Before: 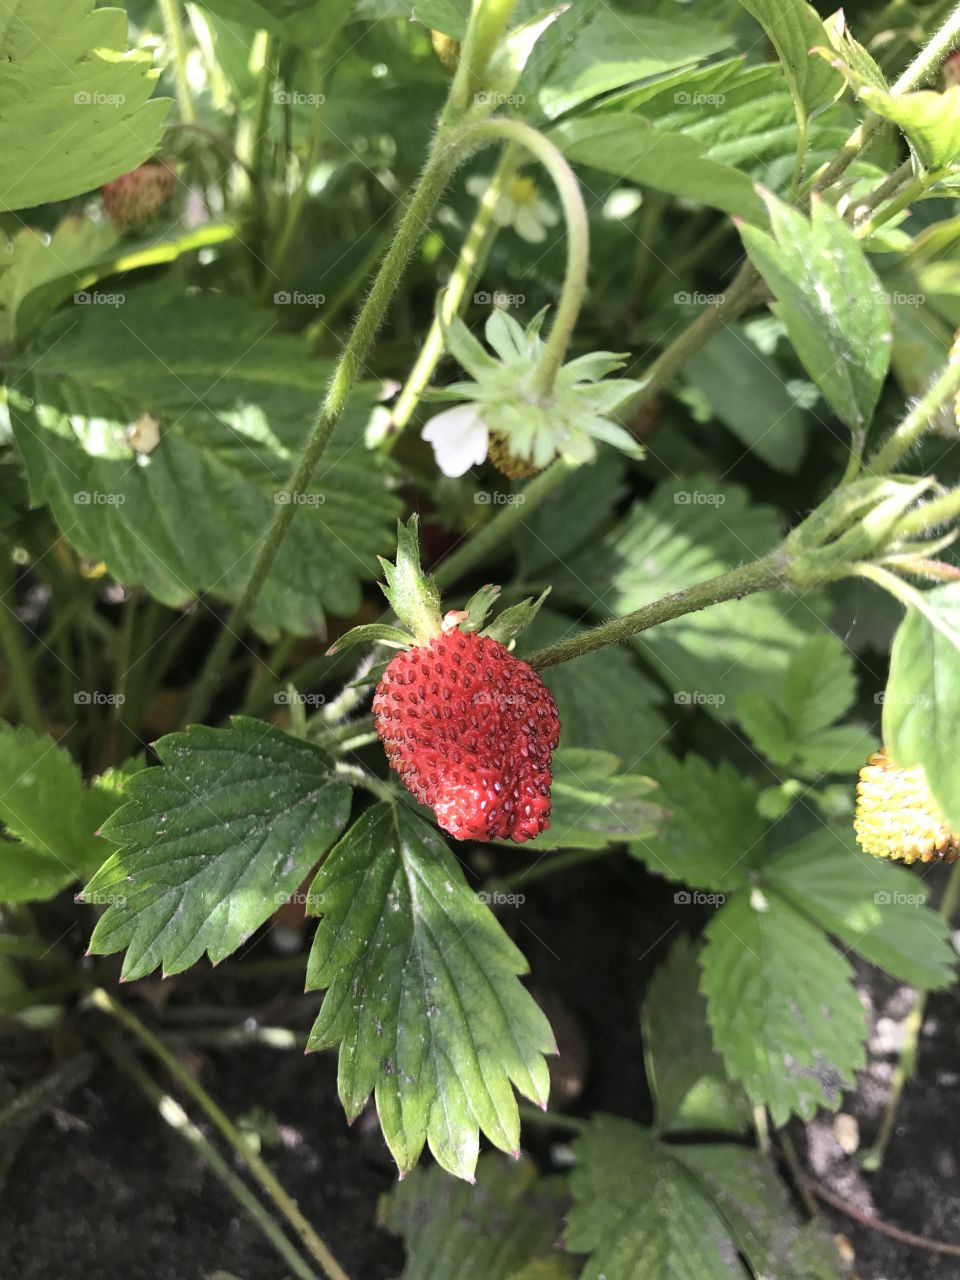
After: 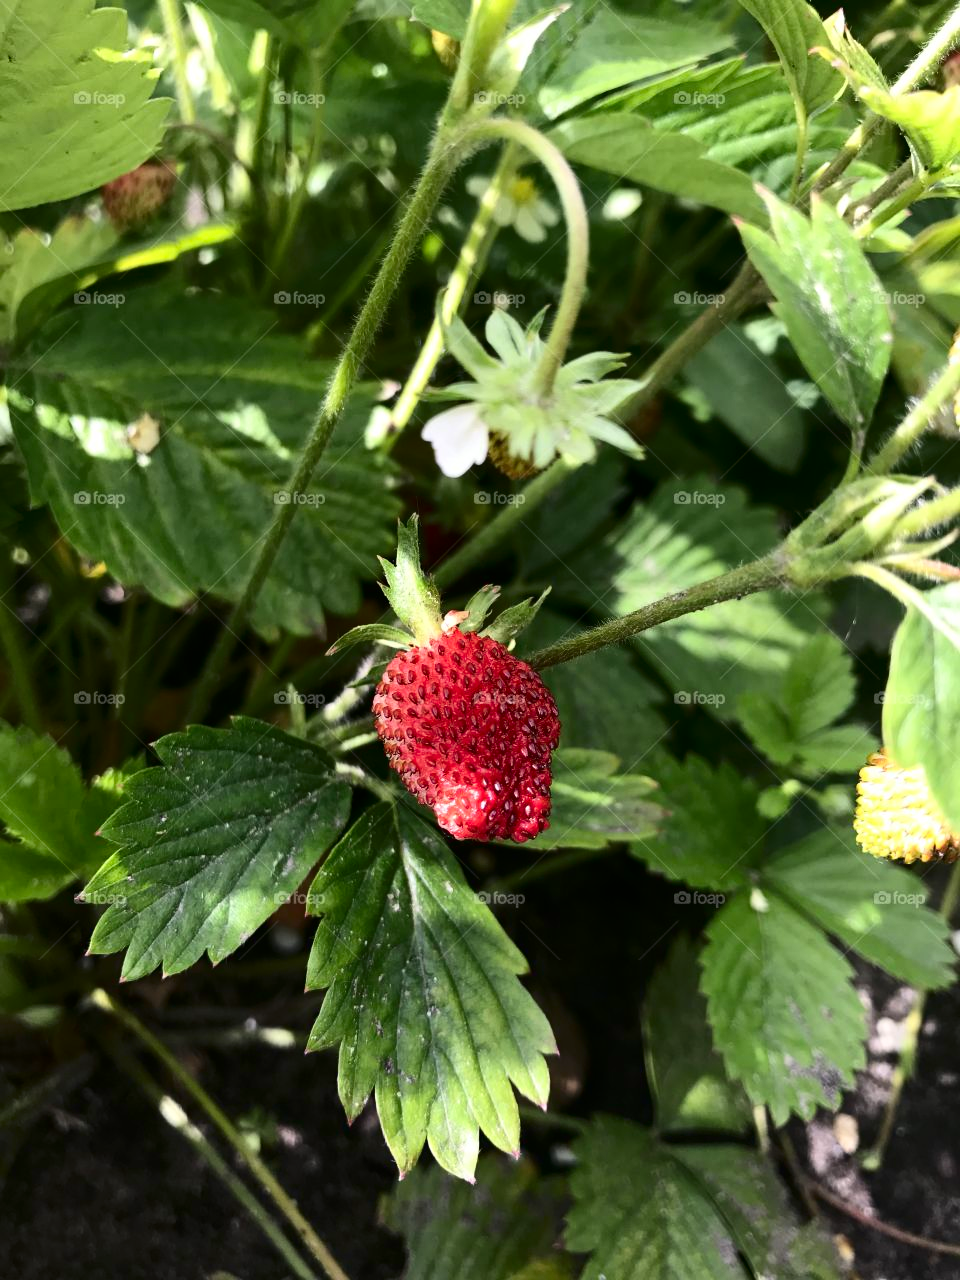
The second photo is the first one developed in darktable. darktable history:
contrast brightness saturation: contrast 0.206, brightness -0.1, saturation 0.206
